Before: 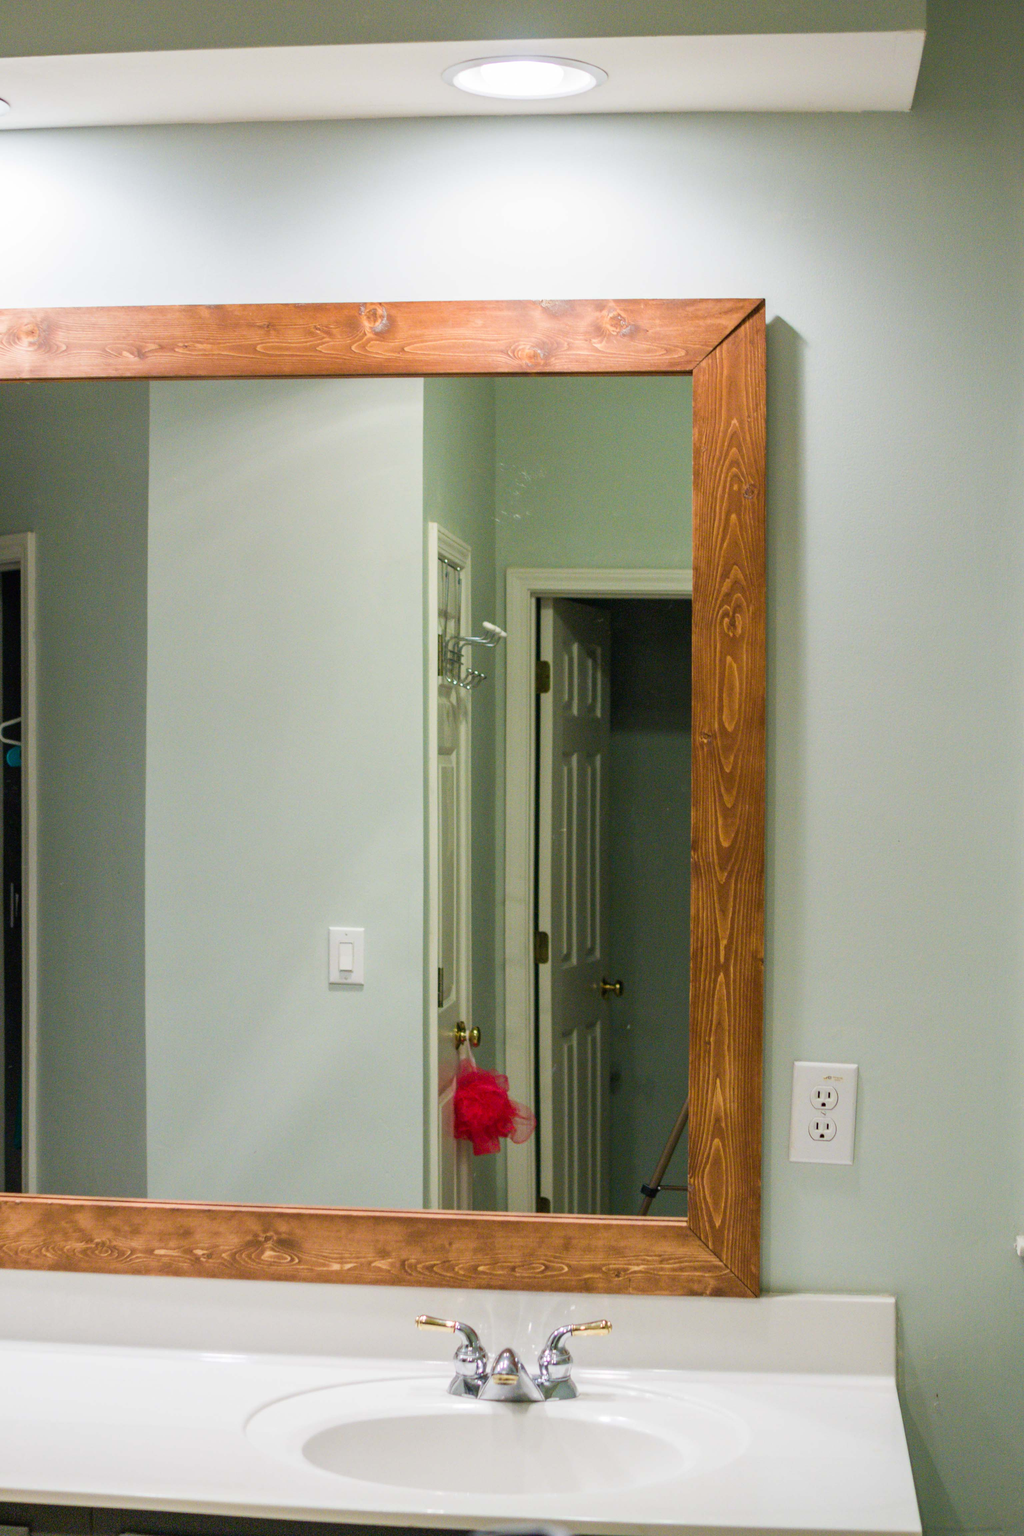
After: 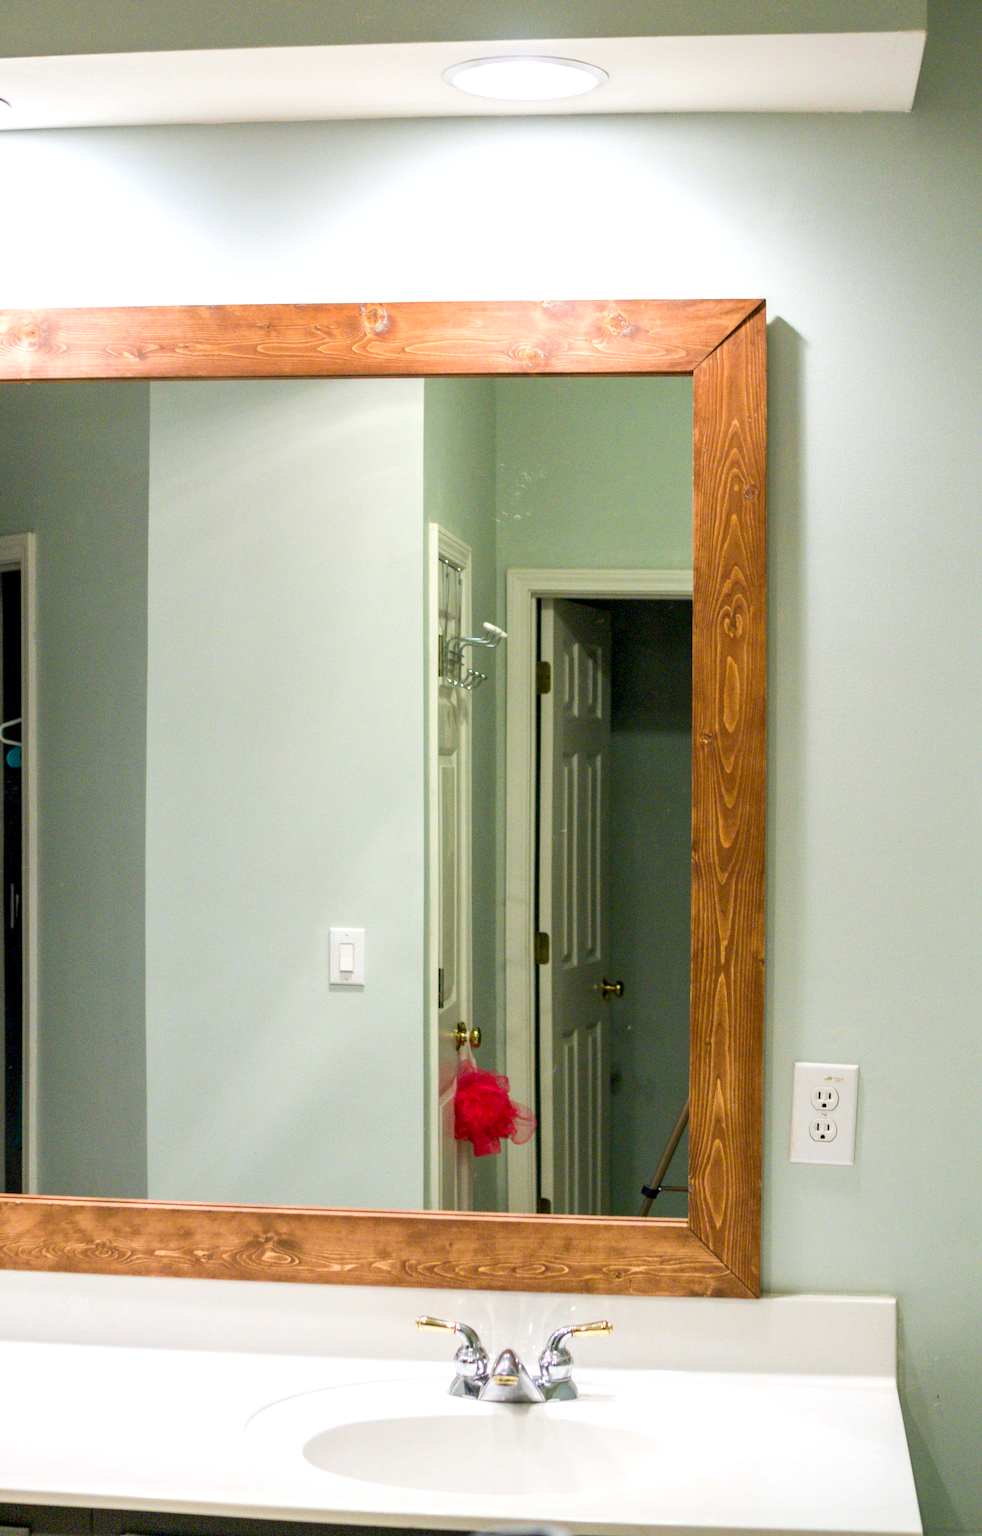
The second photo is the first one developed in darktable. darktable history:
exposure: black level correction 0.005, exposure 0.417 EV, compensate highlight preservation false
crop: right 4.126%, bottom 0.031%
